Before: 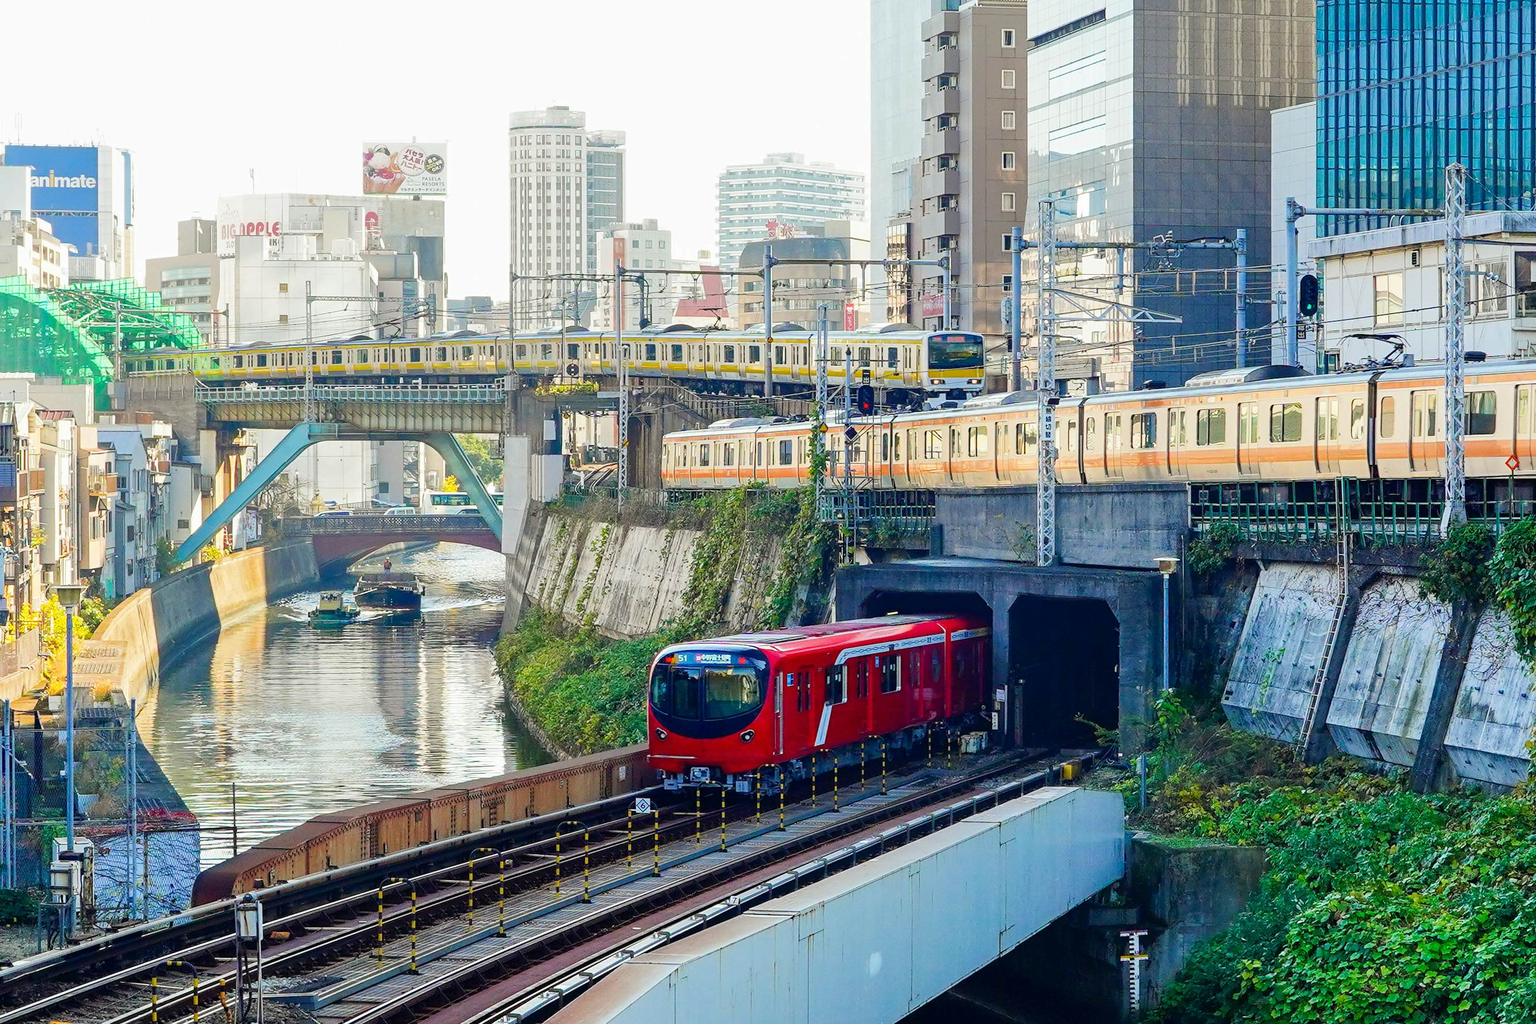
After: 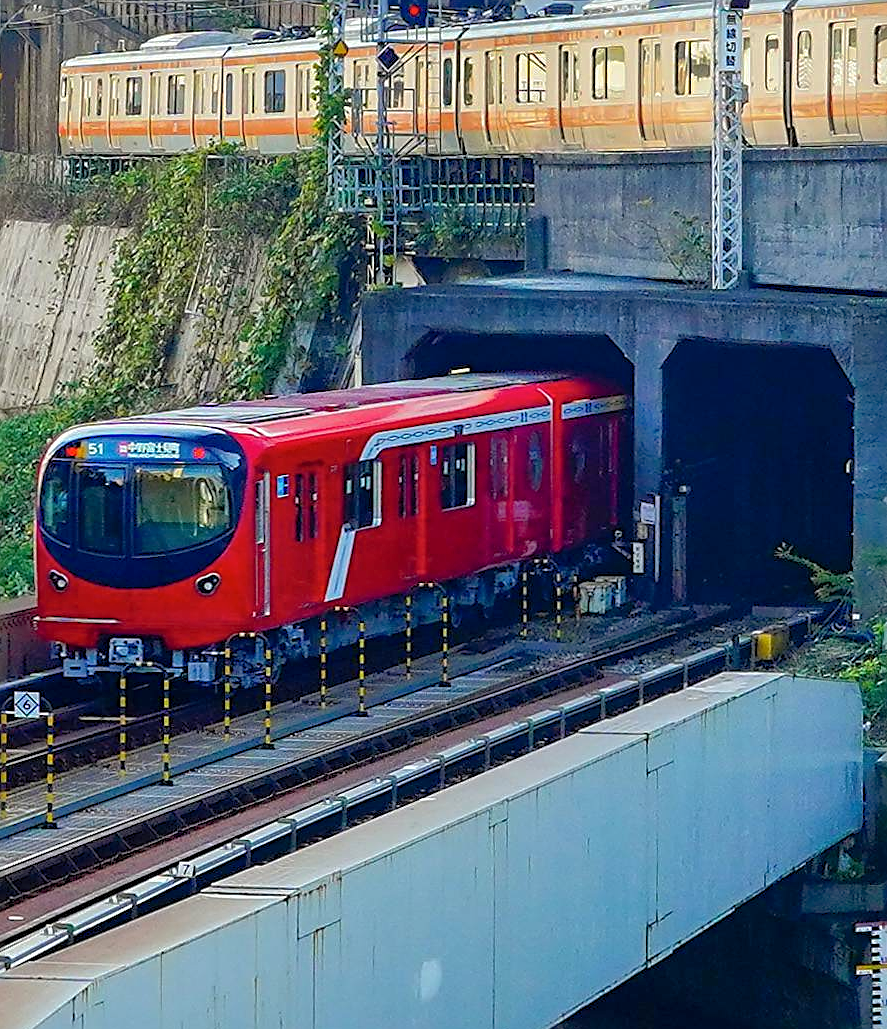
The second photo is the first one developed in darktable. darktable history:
crop: left 40.888%, top 39.059%, right 25.841%, bottom 3.051%
sharpen: on, module defaults
shadows and highlights: on, module defaults
